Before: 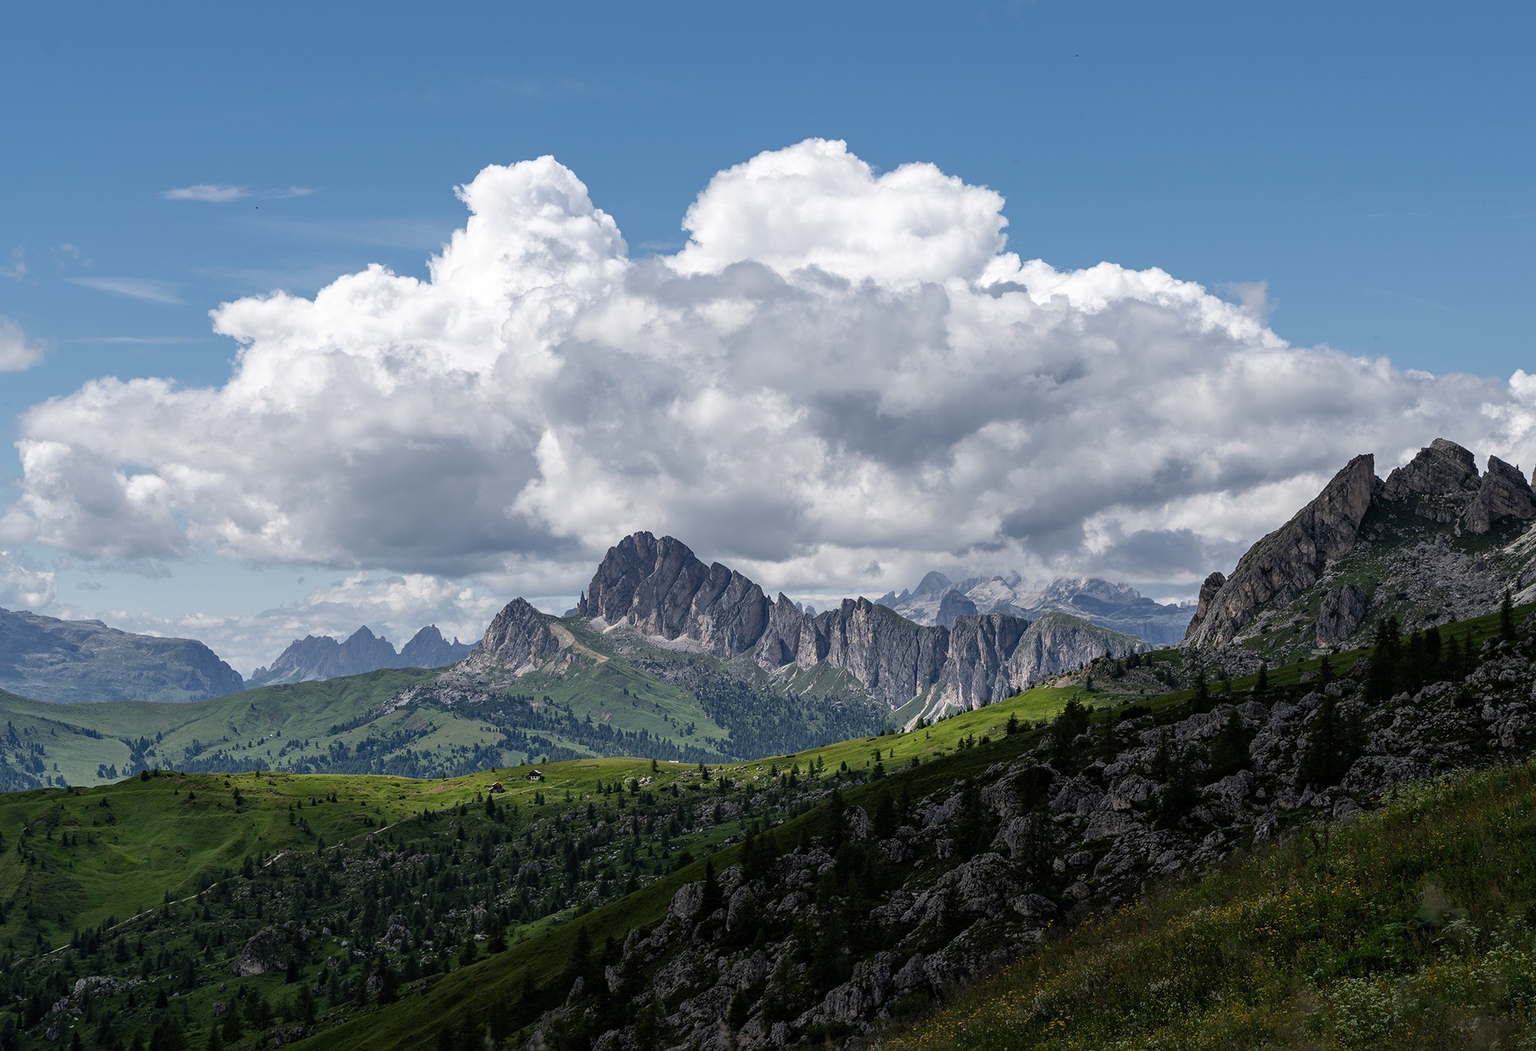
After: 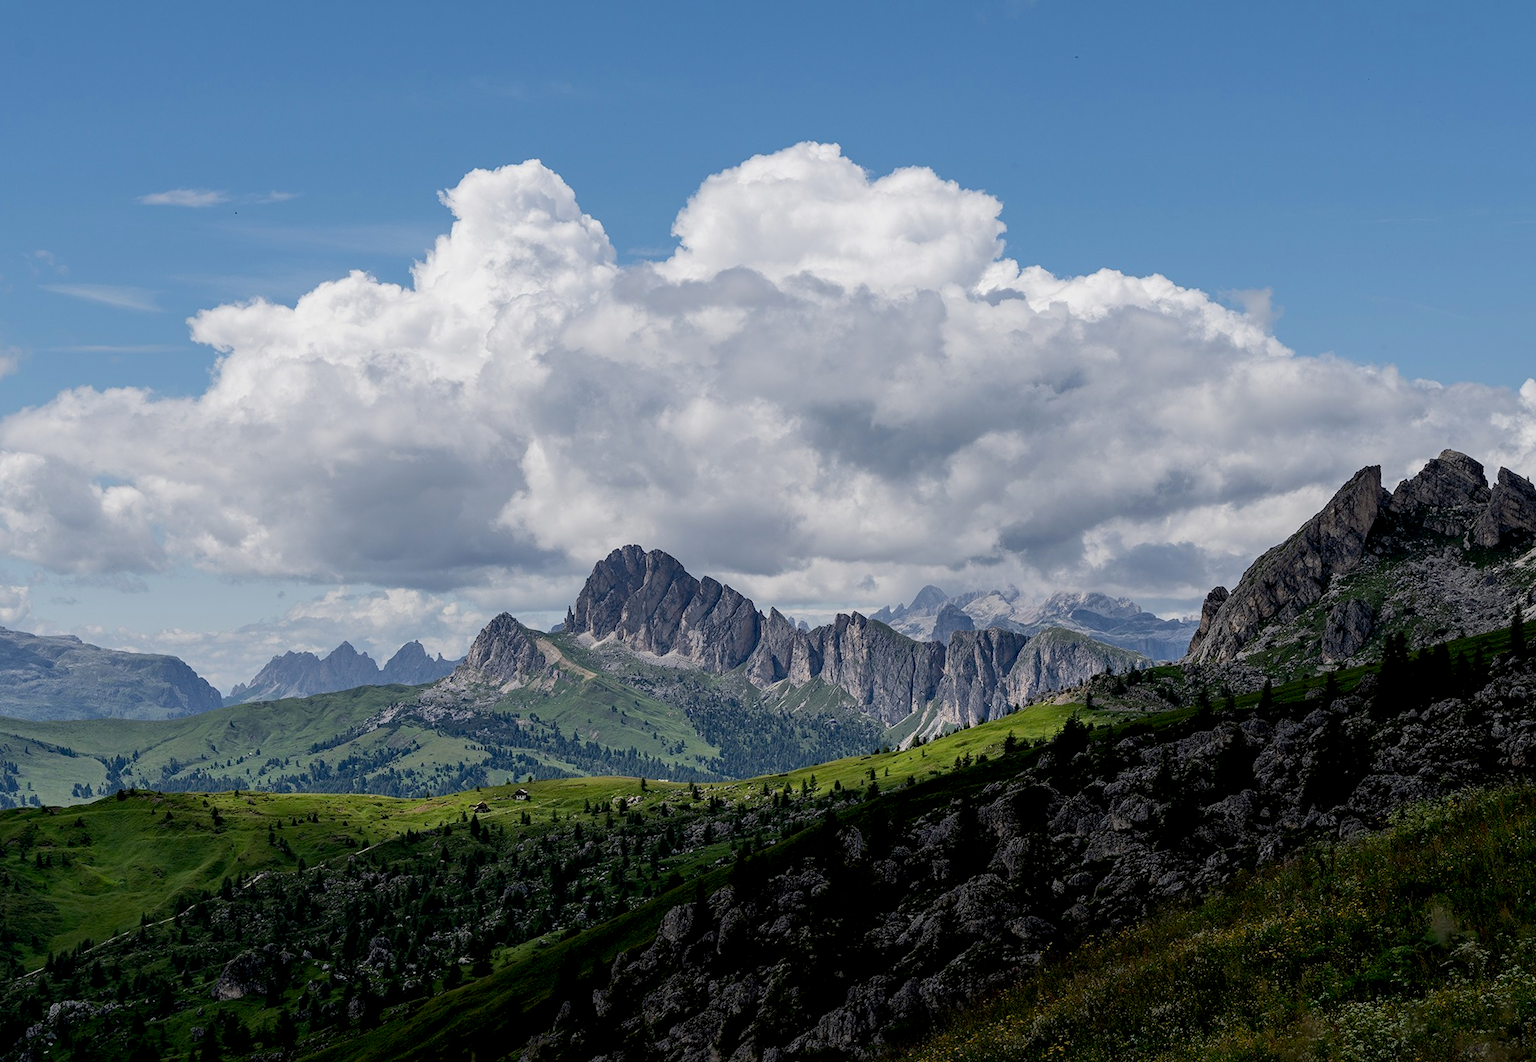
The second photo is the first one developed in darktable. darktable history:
base curve: curves: ch0 [(0, 0) (0.235, 0.266) (0.503, 0.496) (0.786, 0.72) (1, 1)]
crop and rotate: left 1.774%, right 0.633%, bottom 1.28%
exposure: black level correction 0.009, exposure -0.159 EV, compensate highlight preservation false
